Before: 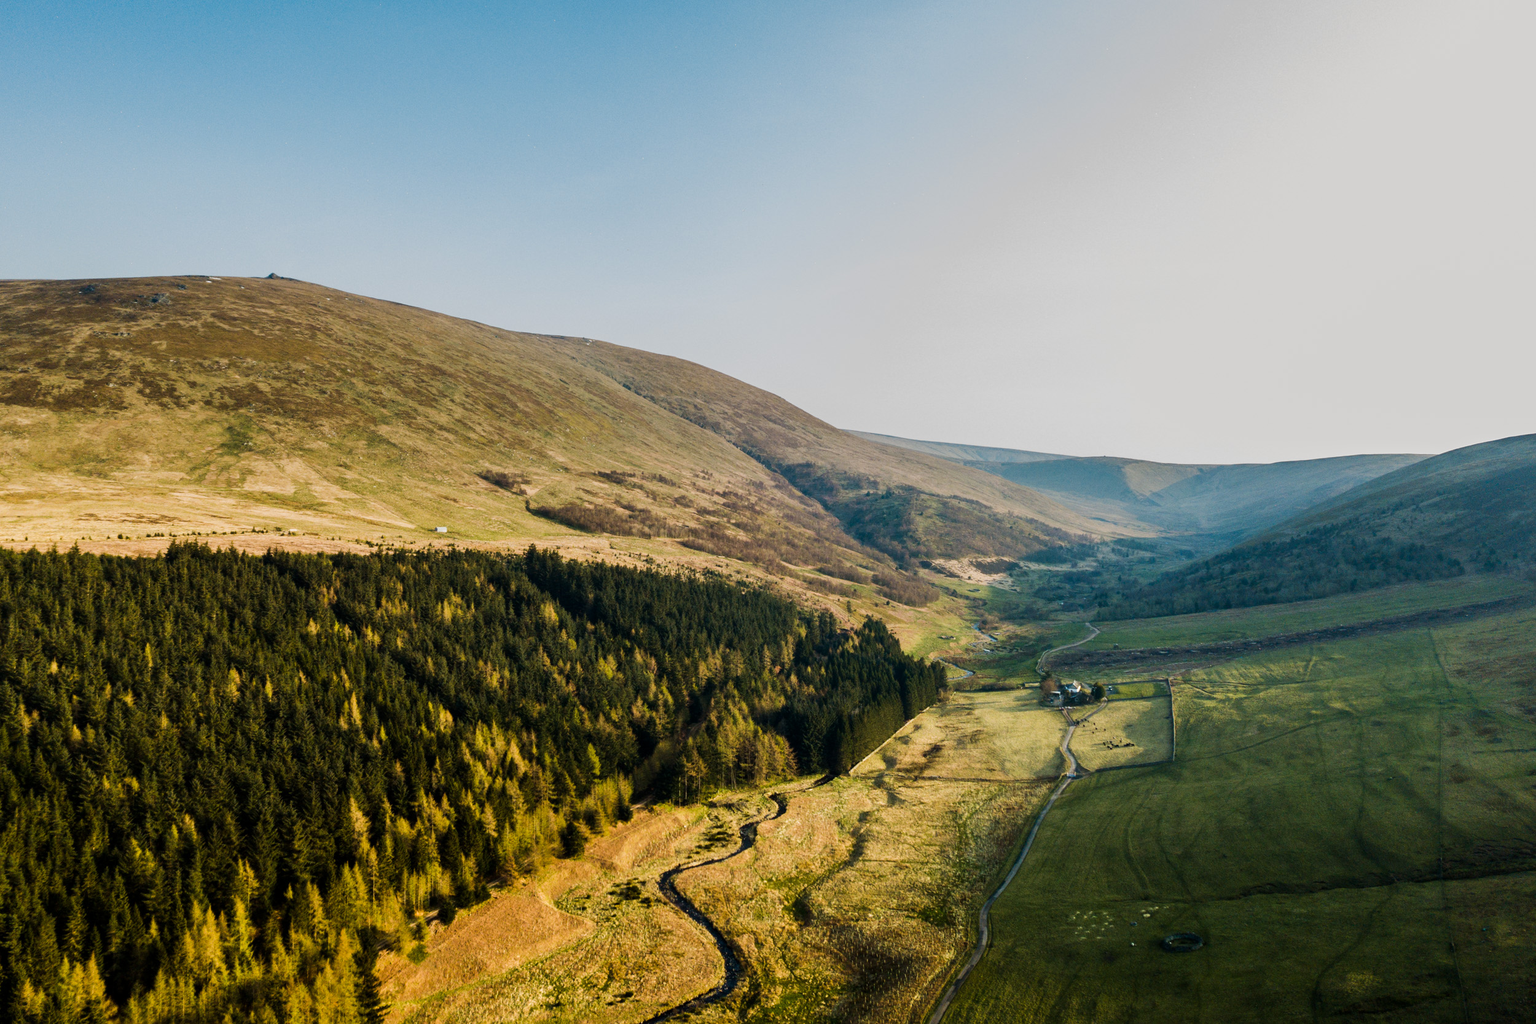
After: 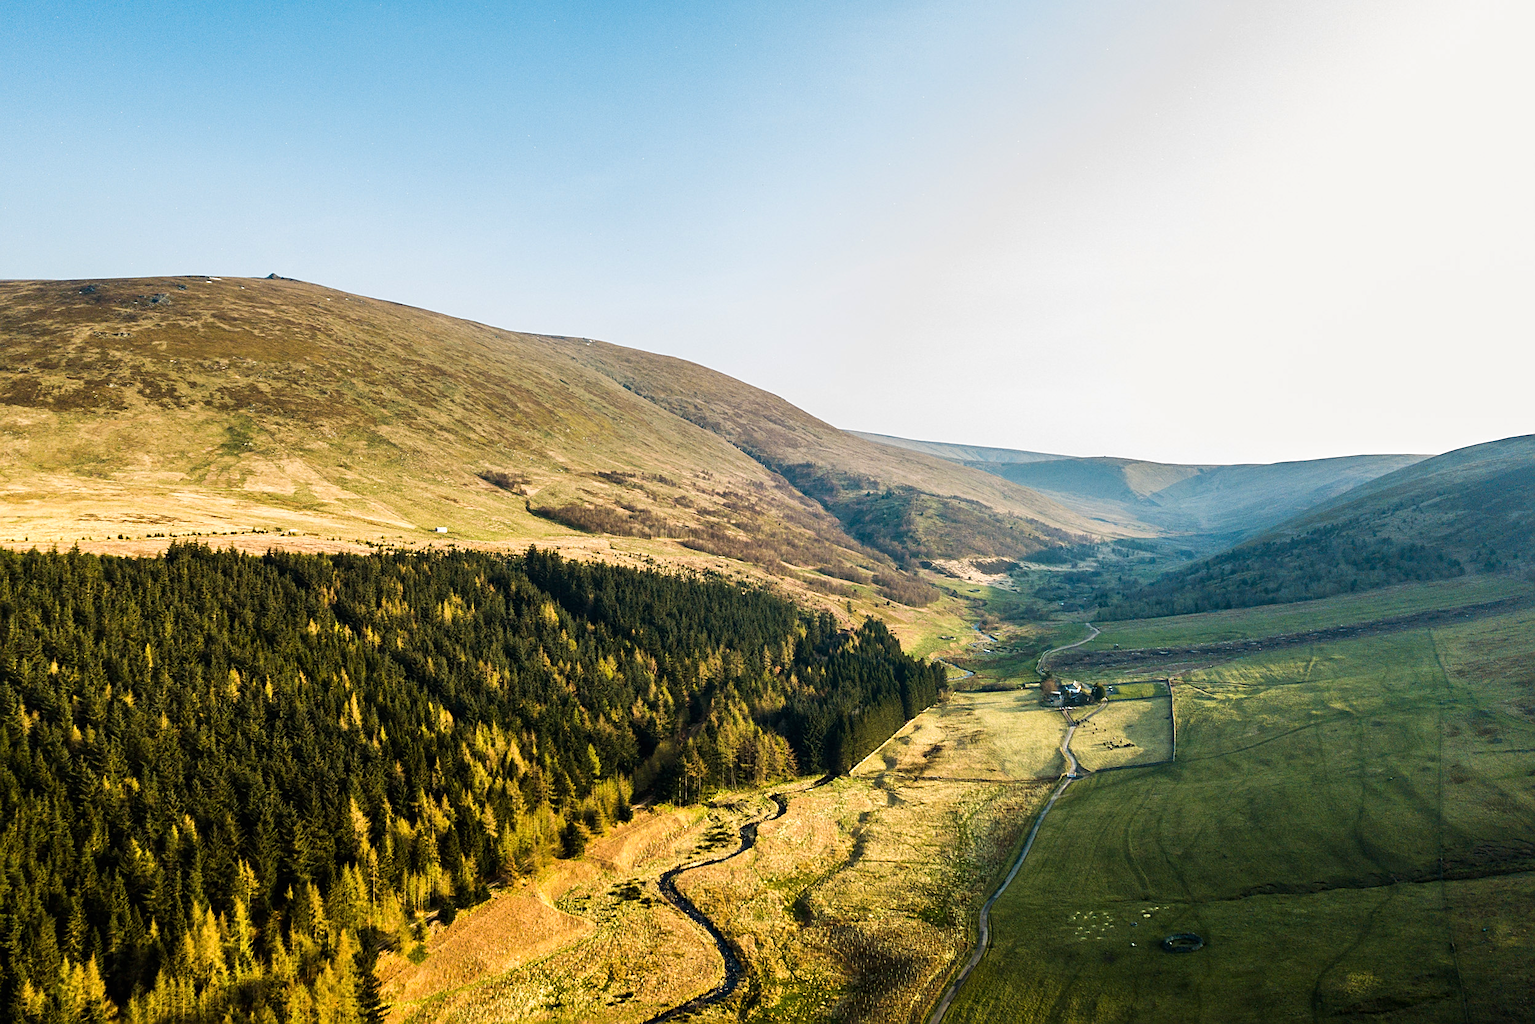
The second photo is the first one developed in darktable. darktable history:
exposure: black level correction 0, exposure 0.498 EV, compensate highlight preservation false
sharpen: on, module defaults
